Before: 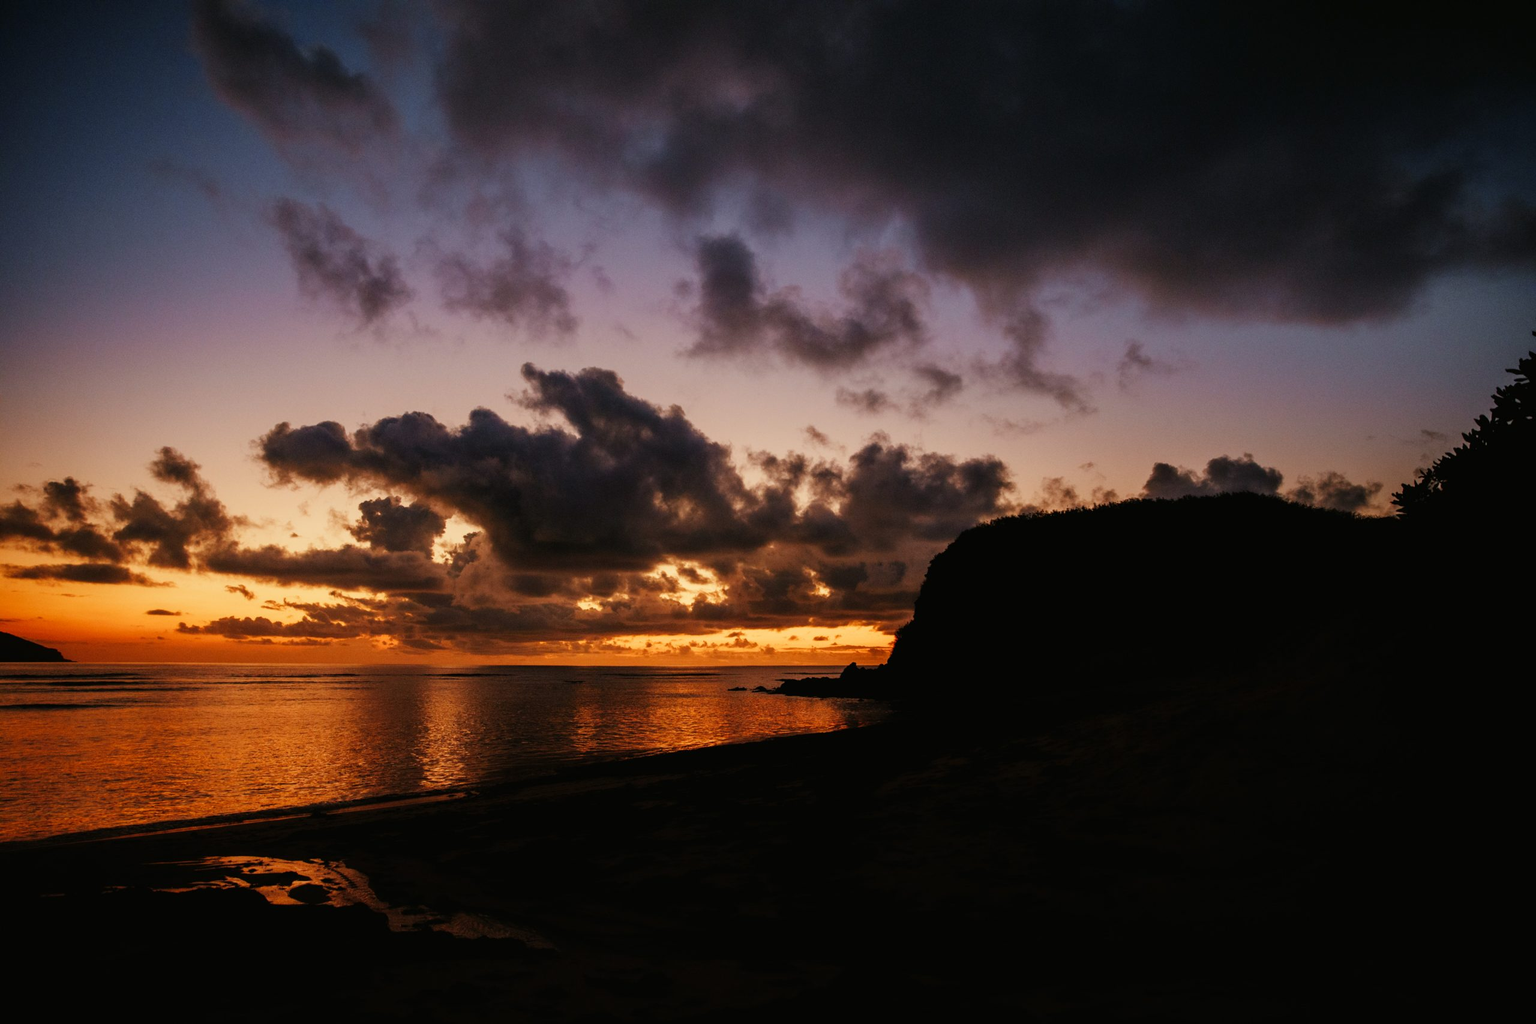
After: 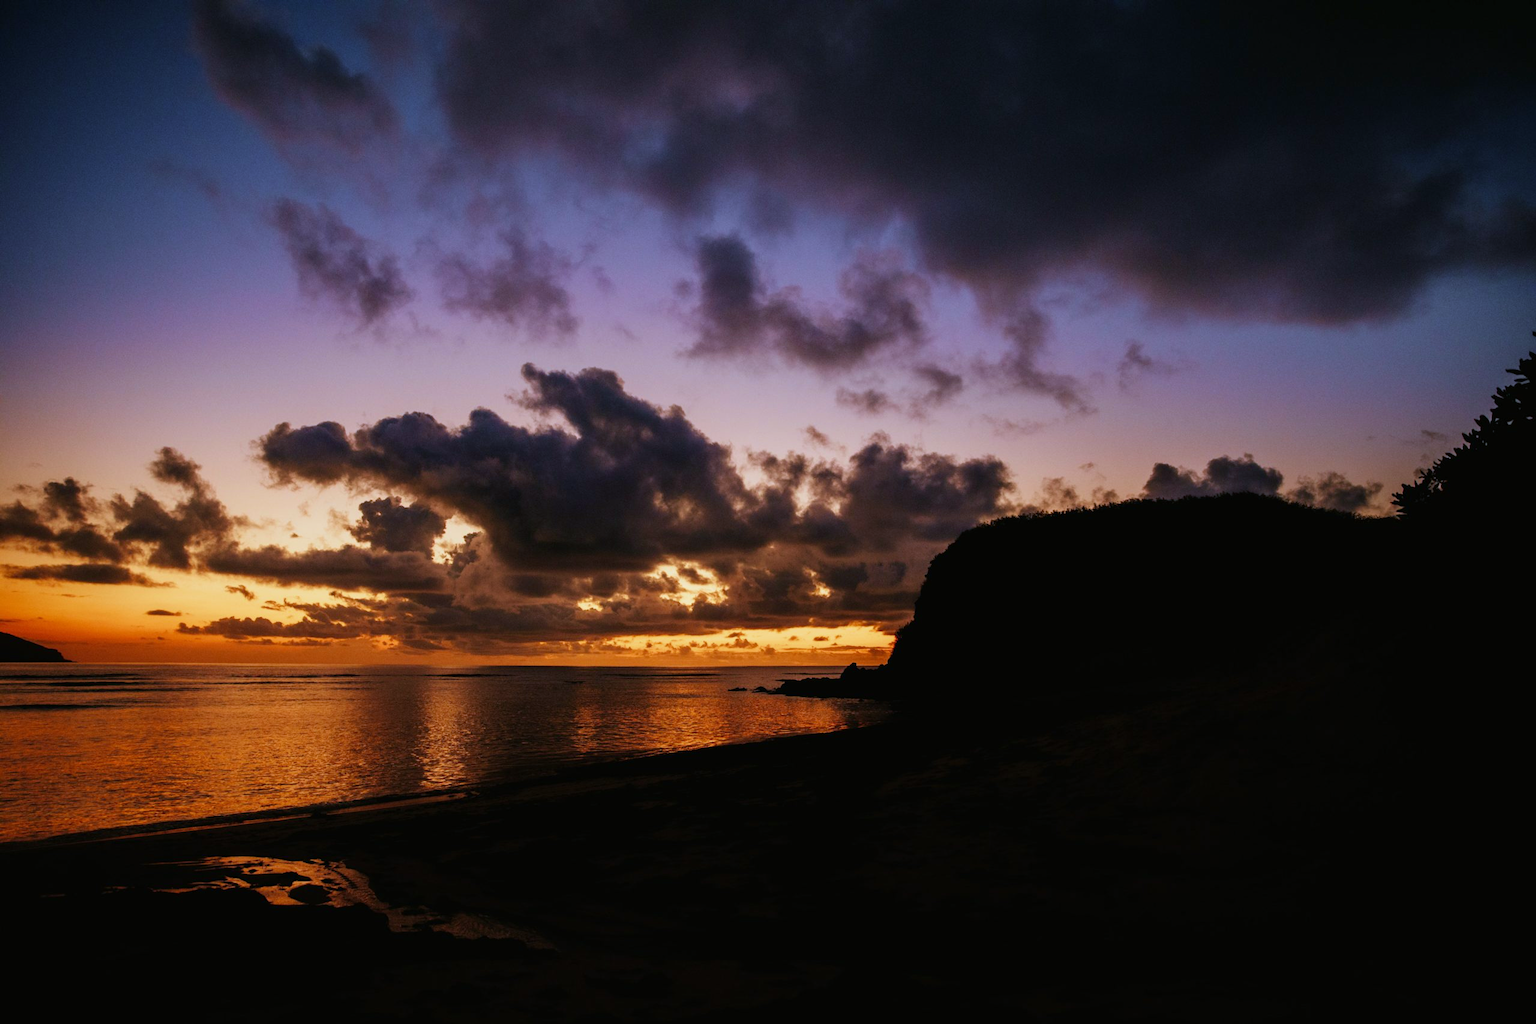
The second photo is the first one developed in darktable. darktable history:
white balance: red 0.948, green 1.02, blue 1.176
velvia: on, module defaults
